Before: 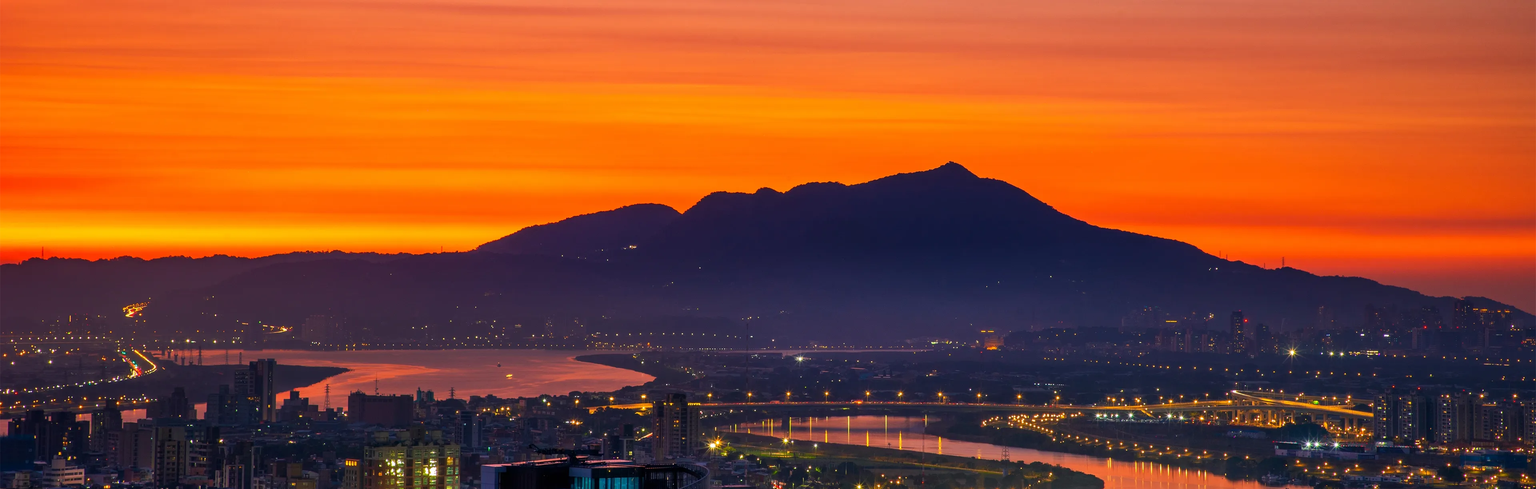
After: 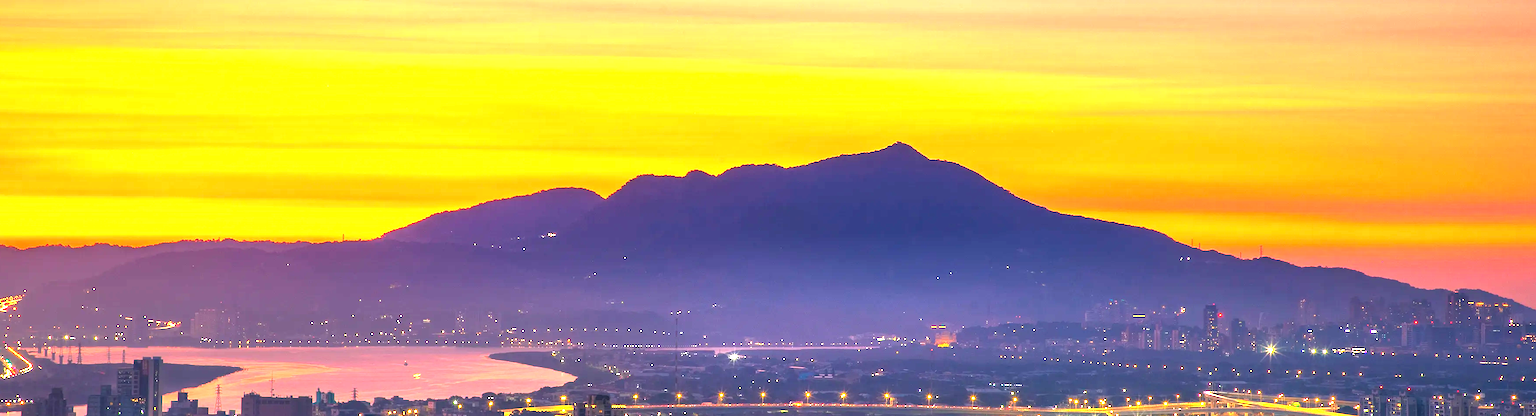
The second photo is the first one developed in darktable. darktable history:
exposure: black level correction 0, exposure 2.42 EV, compensate highlight preservation false
crop: left 8.29%, top 6.575%, bottom 15.335%
